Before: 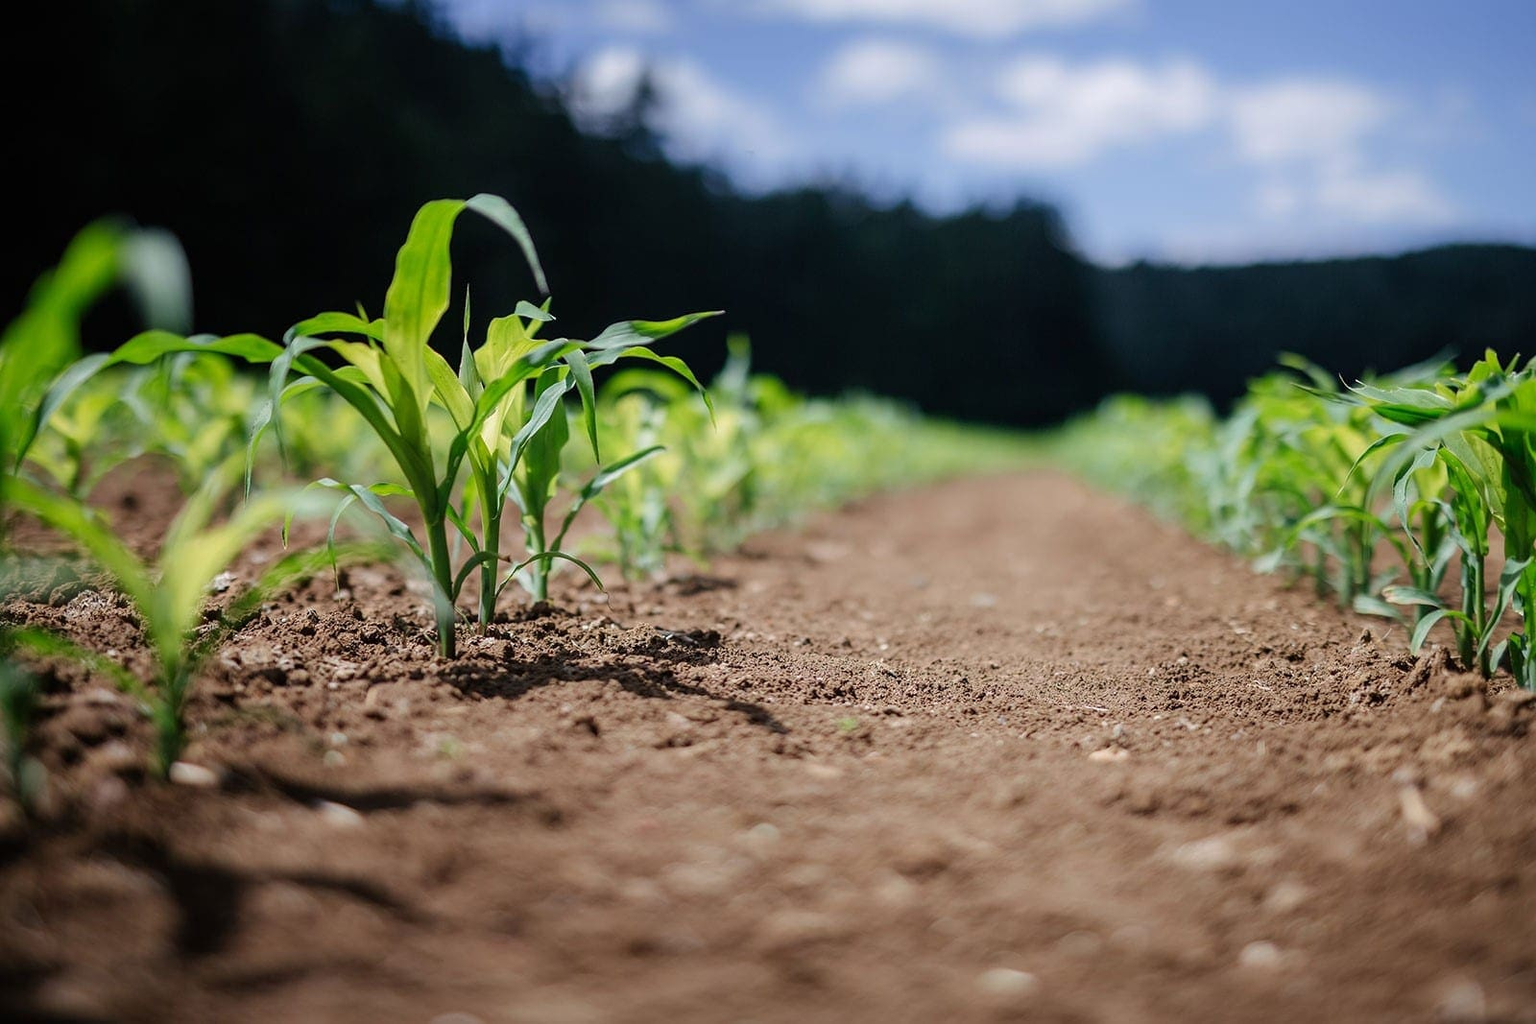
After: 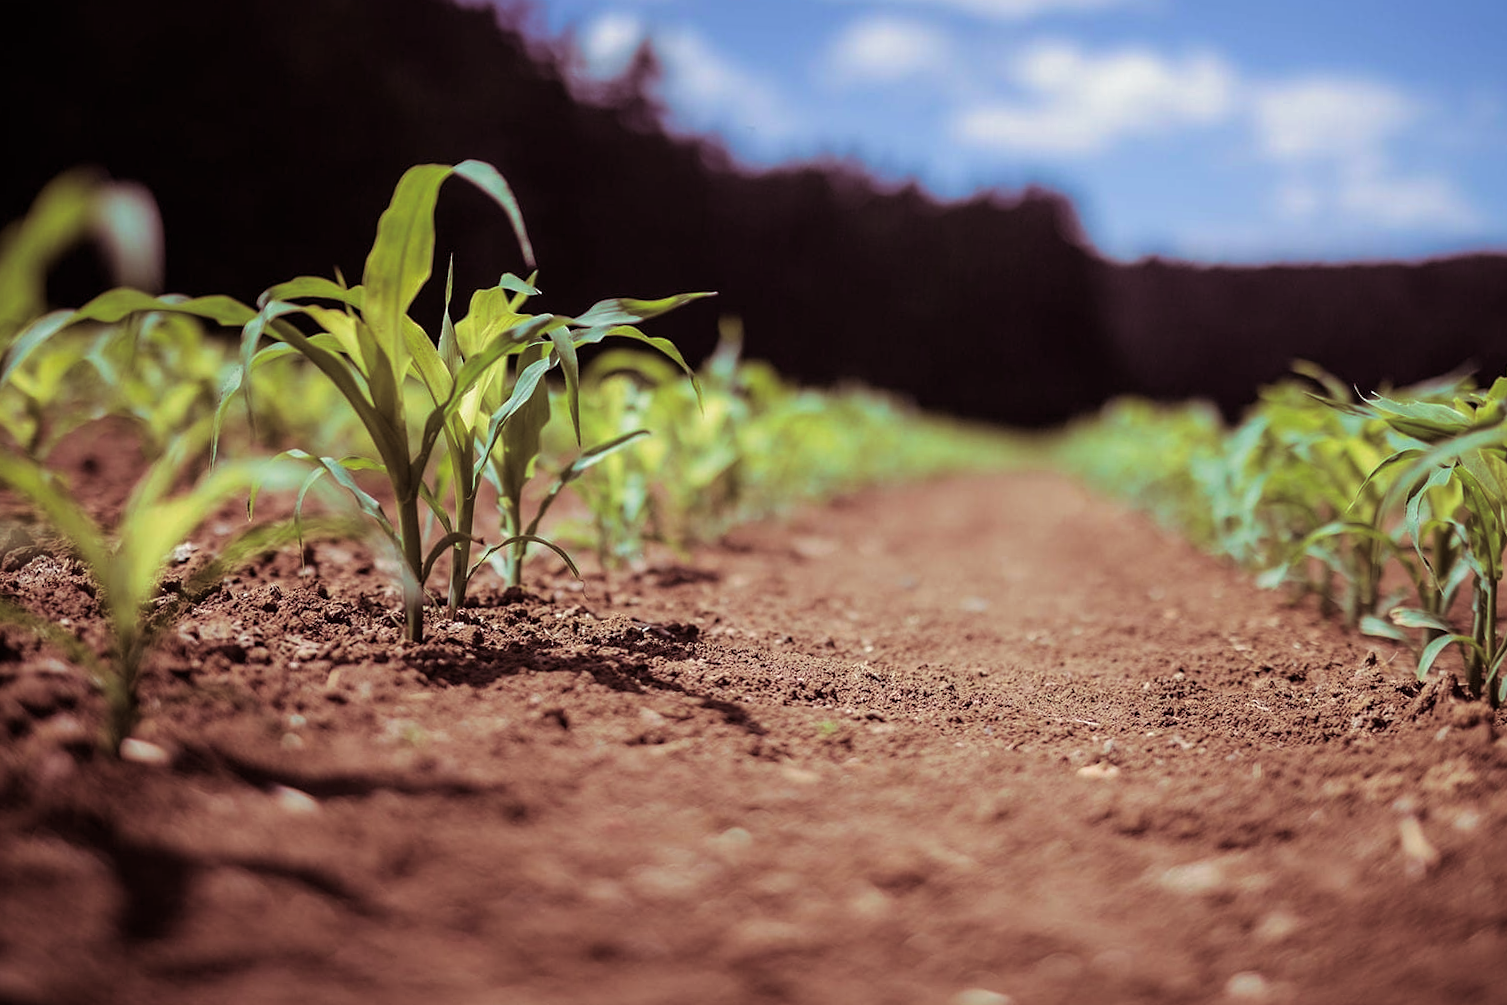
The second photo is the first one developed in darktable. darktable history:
crop and rotate: angle -2.38°
sharpen: radius 5.325, amount 0.312, threshold 26.433
velvia: on, module defaults
split-toning: on, module defaults
